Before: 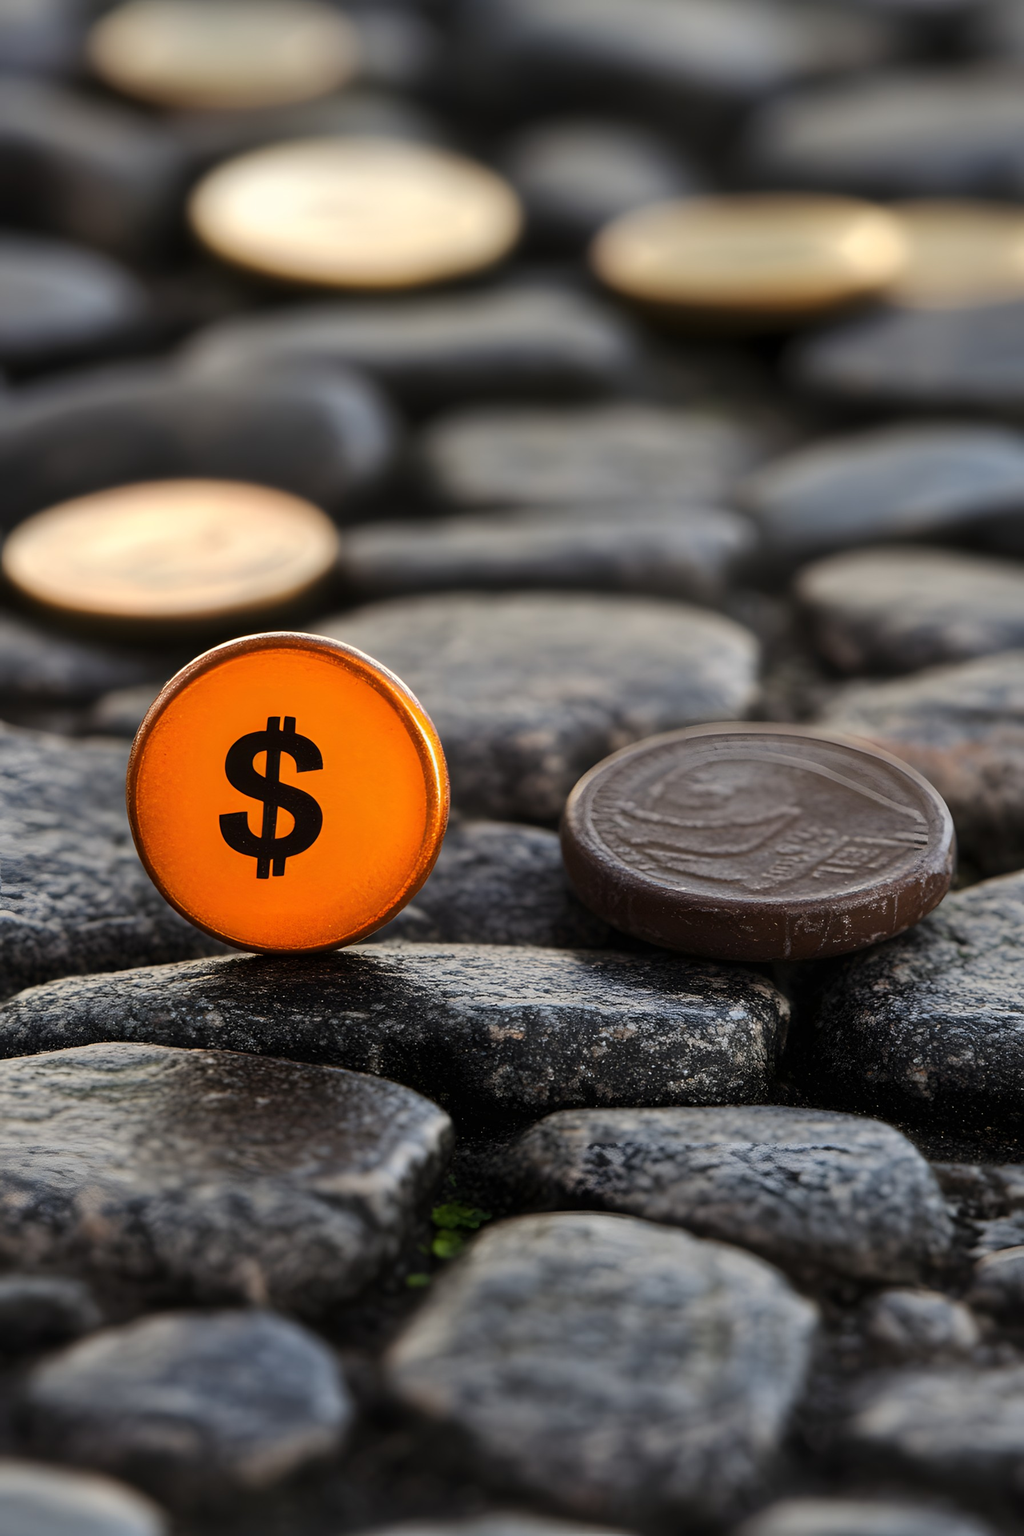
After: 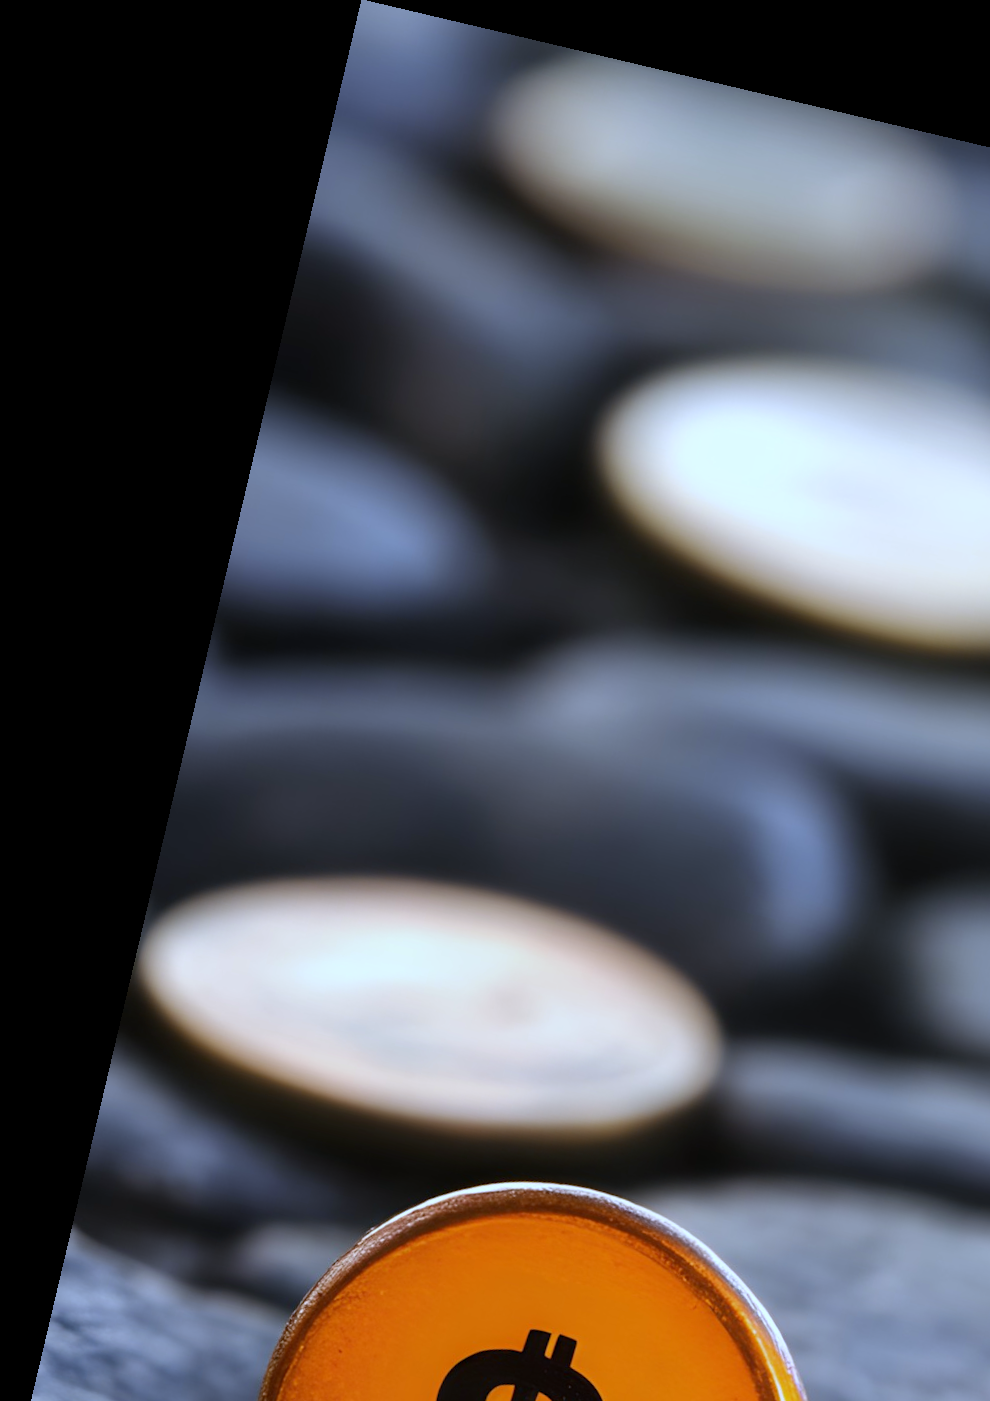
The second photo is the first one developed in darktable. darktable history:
rotate and perspective: rotation 13.27°, automatic cropping off
crop and rotate: left 10.817%, top 0.062%, right 47.194%, bottom 53.626%
white balance: red 0.871, blue 1.249
